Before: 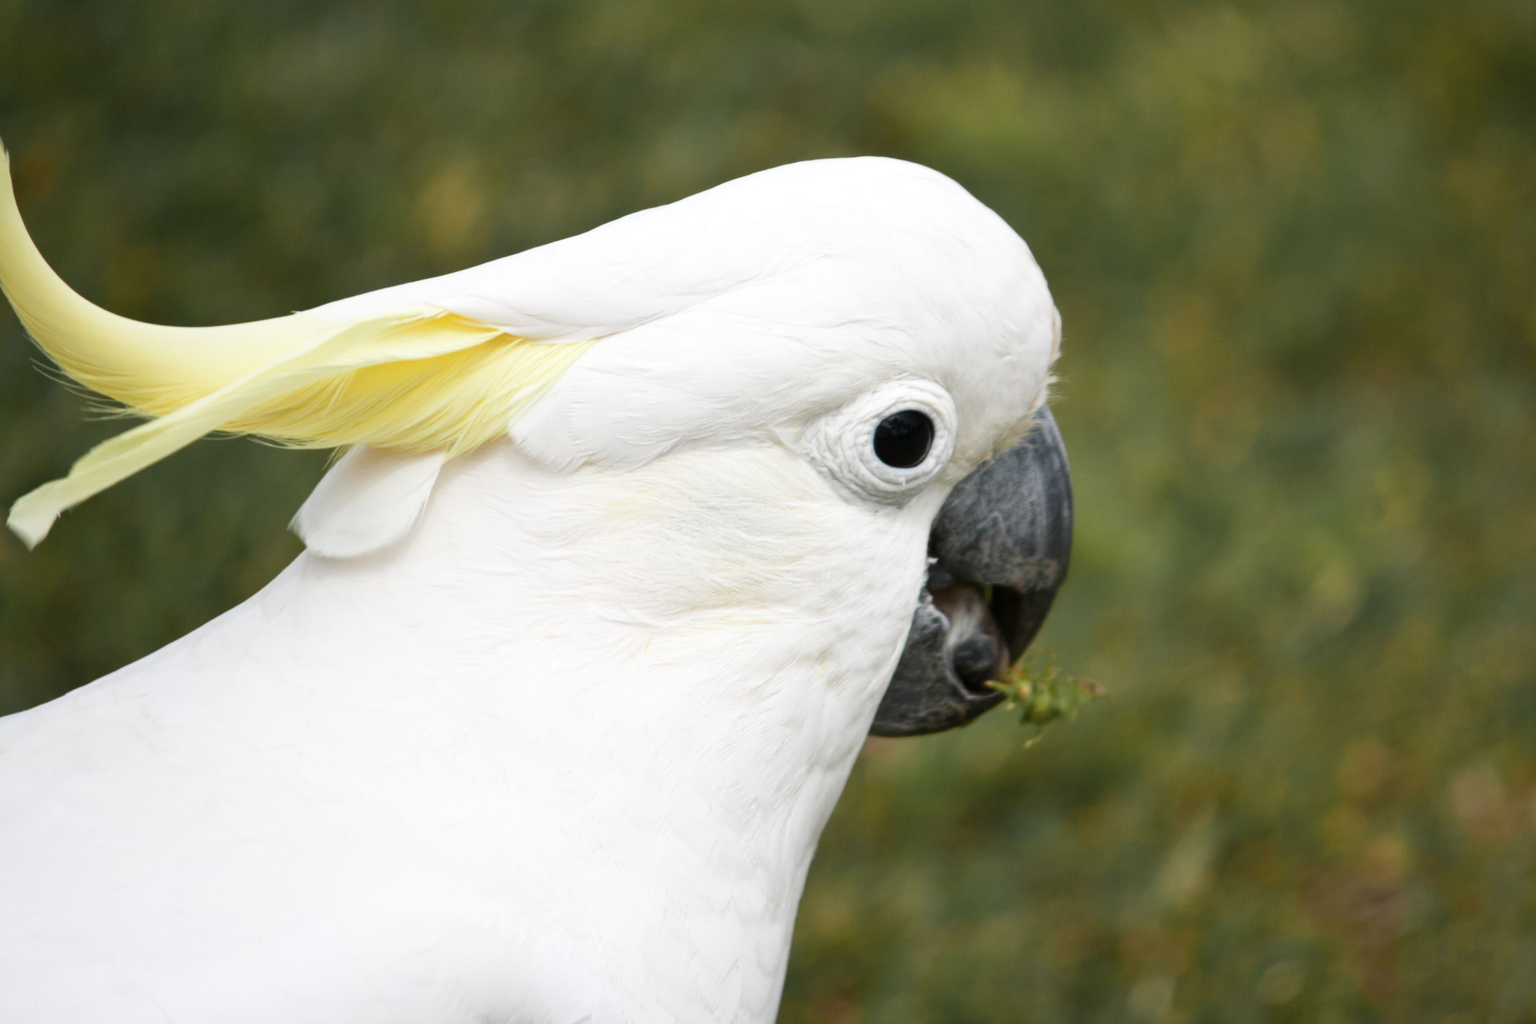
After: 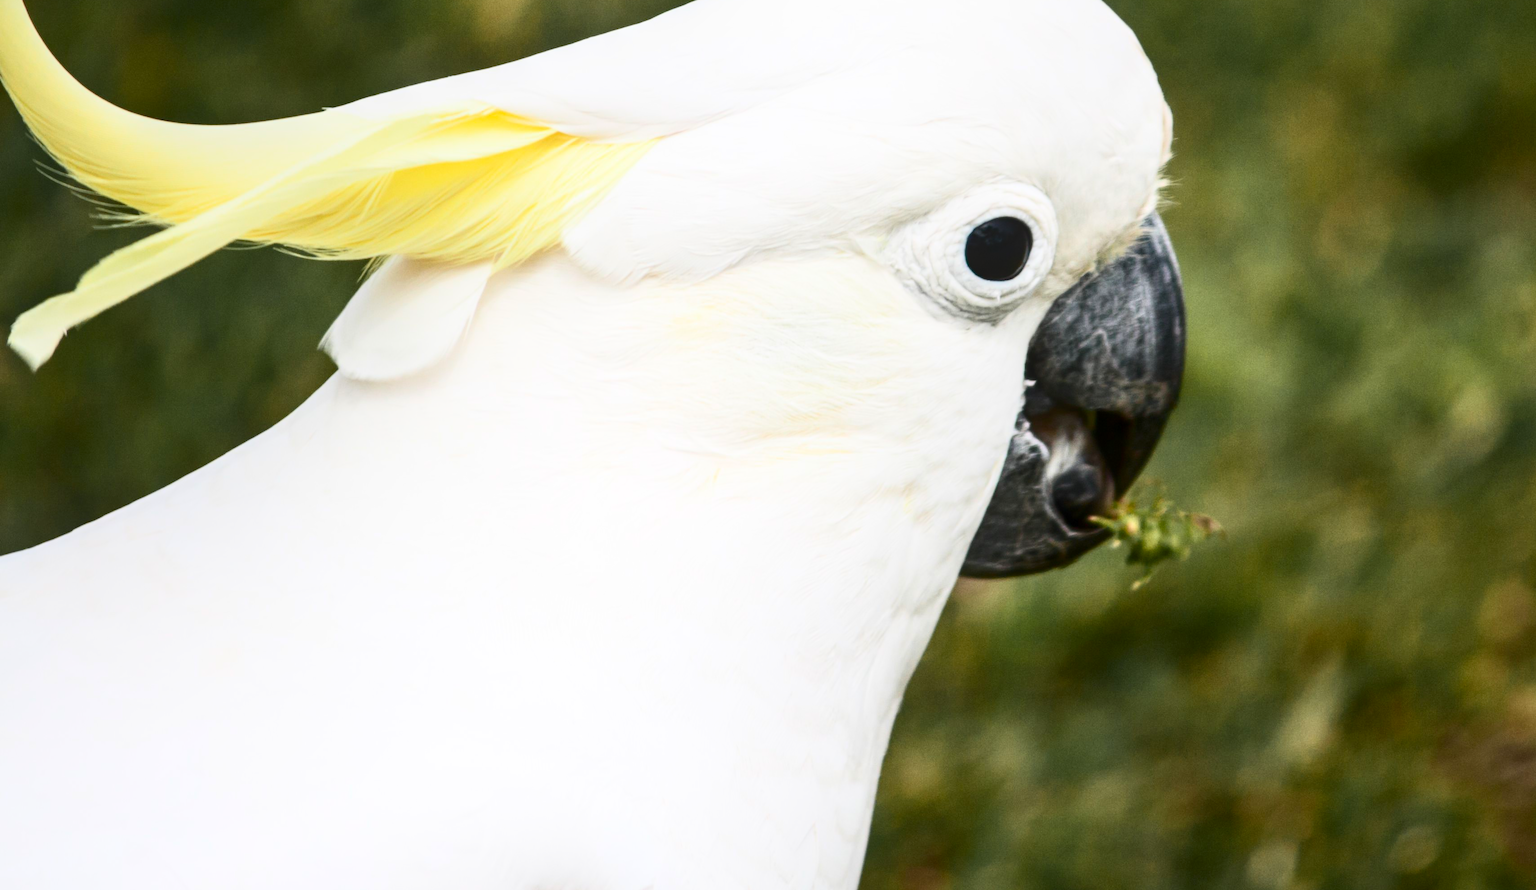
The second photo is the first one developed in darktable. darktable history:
contrast brightness saturation: contrast 0.4, brightness 0.1, saturation 0.21
local contrast: on, module defaults
crop: top 20.916%, right 9.437%, bottom 0.316%
